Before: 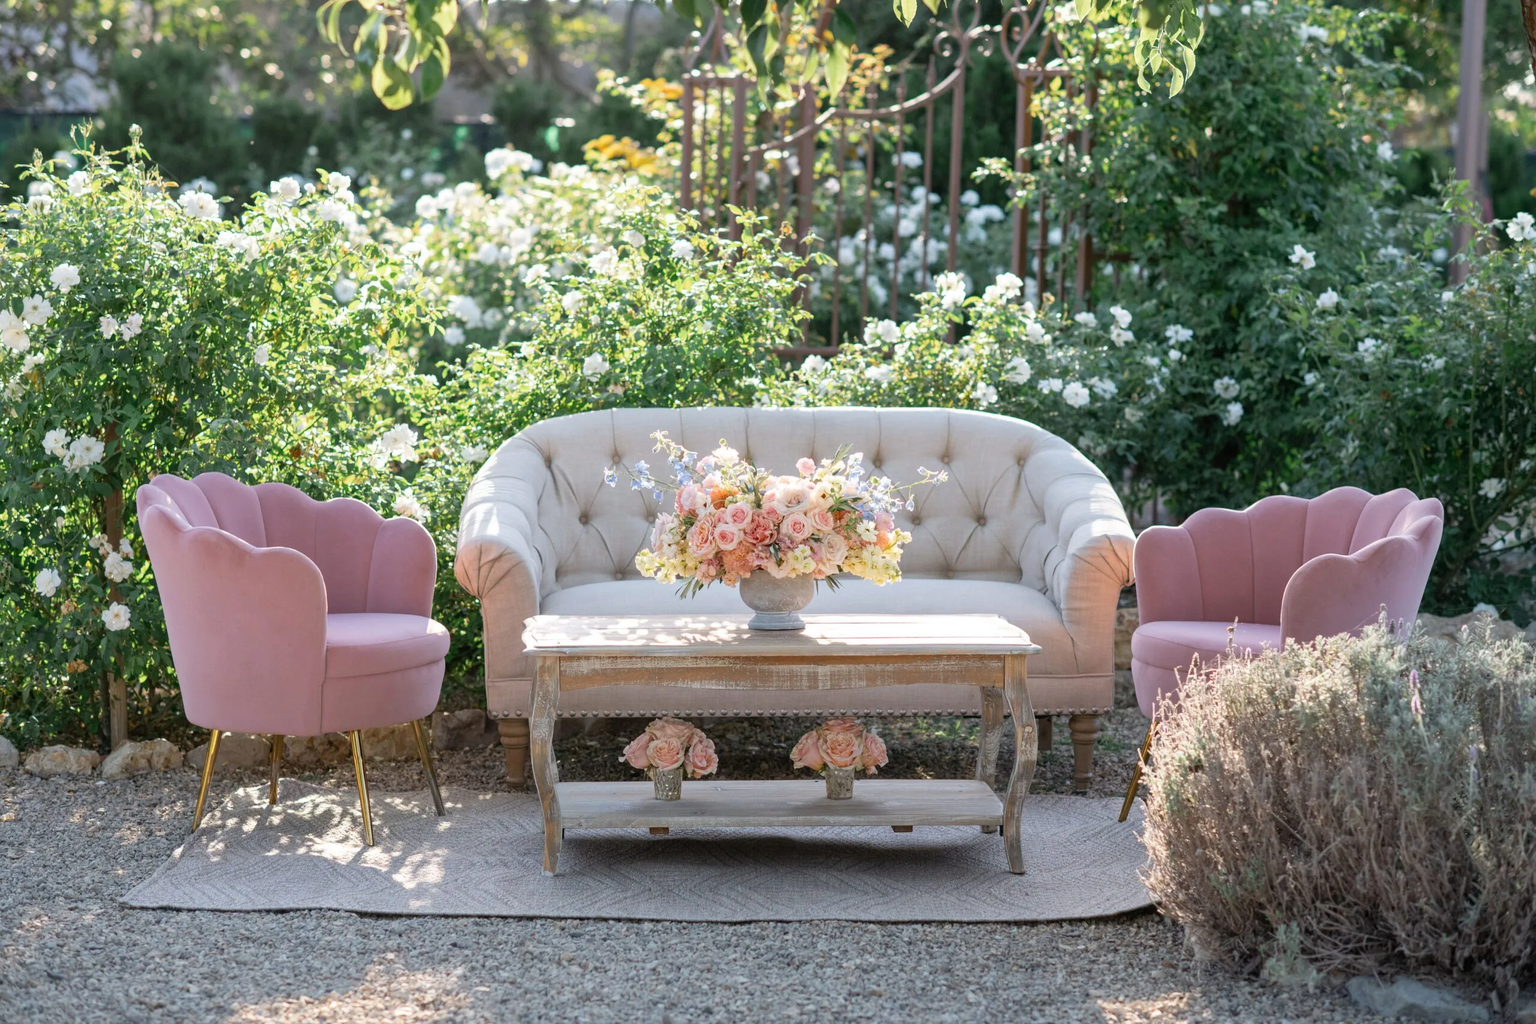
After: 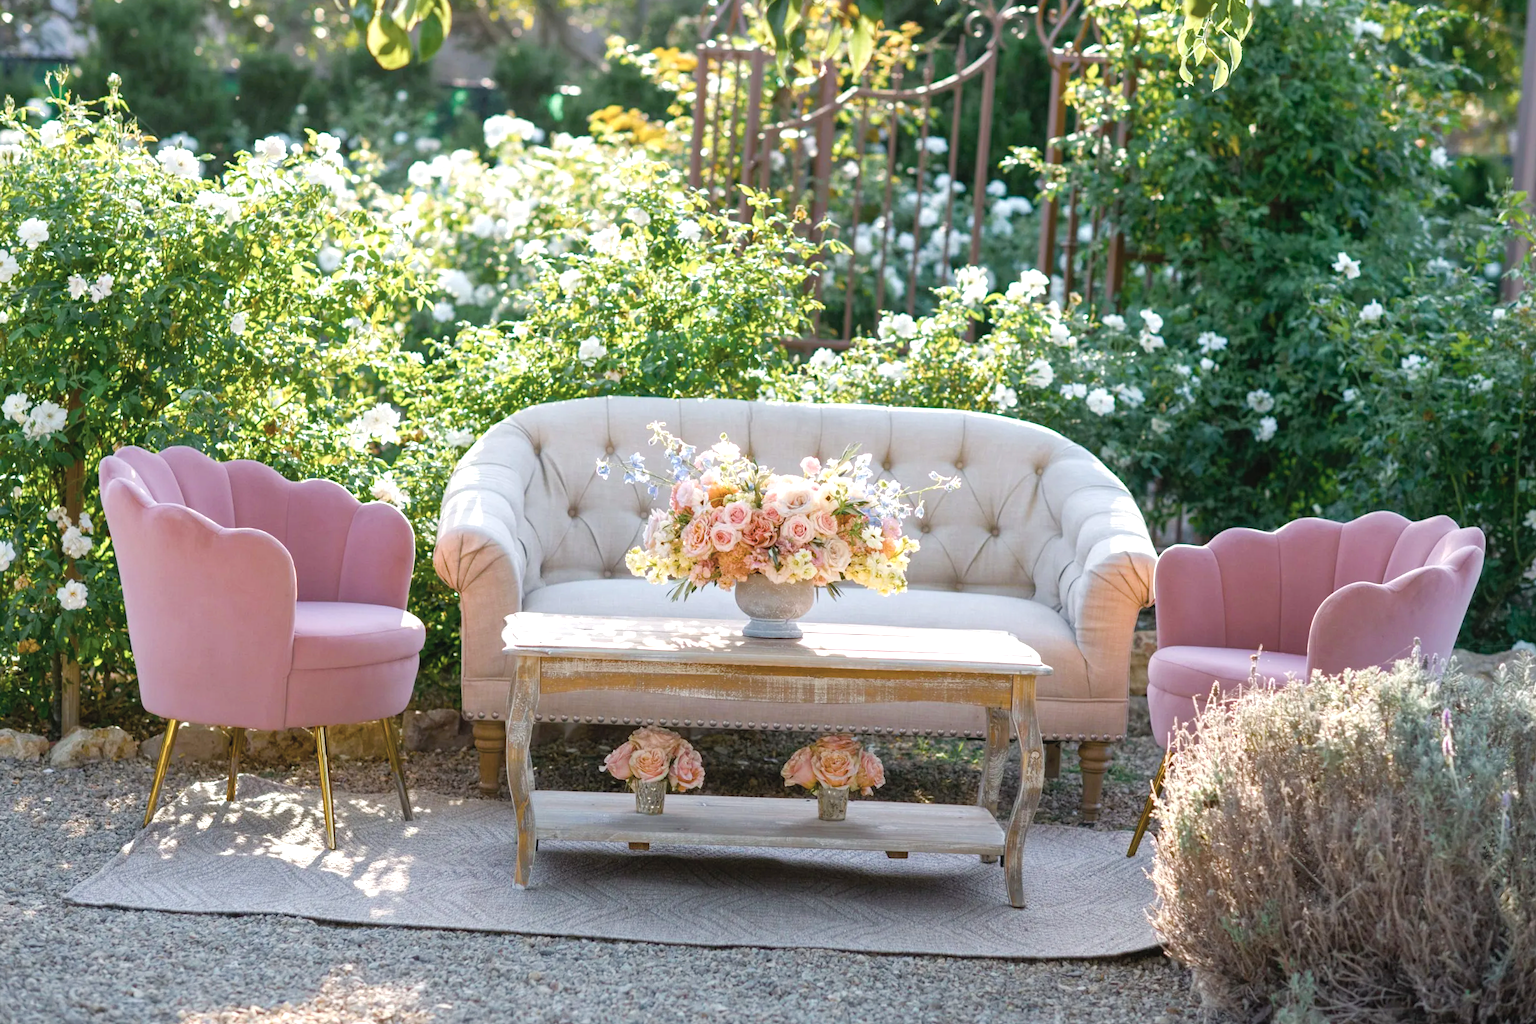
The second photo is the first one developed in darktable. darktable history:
contrast brightness saturation: contrast -0.05, saturation -0.41
crop and rotate: angle -2.38°
color balance rgb: linear chroma grading › shadows 10%, linear chroma grading › highlights 10%, linear chroma grading › global chroma 15%, linear chroma grading › mid-tones 15%, perceptual saturation grading › global saturation 40%, perceptual saturation grading › highlights -25%, perceptual saturation grading › mid-tones 35%, perceptual saturation grading › shadows 35%, perceptual brilliance grading › global brilliance 11.29%, global vibrance 11.29%
